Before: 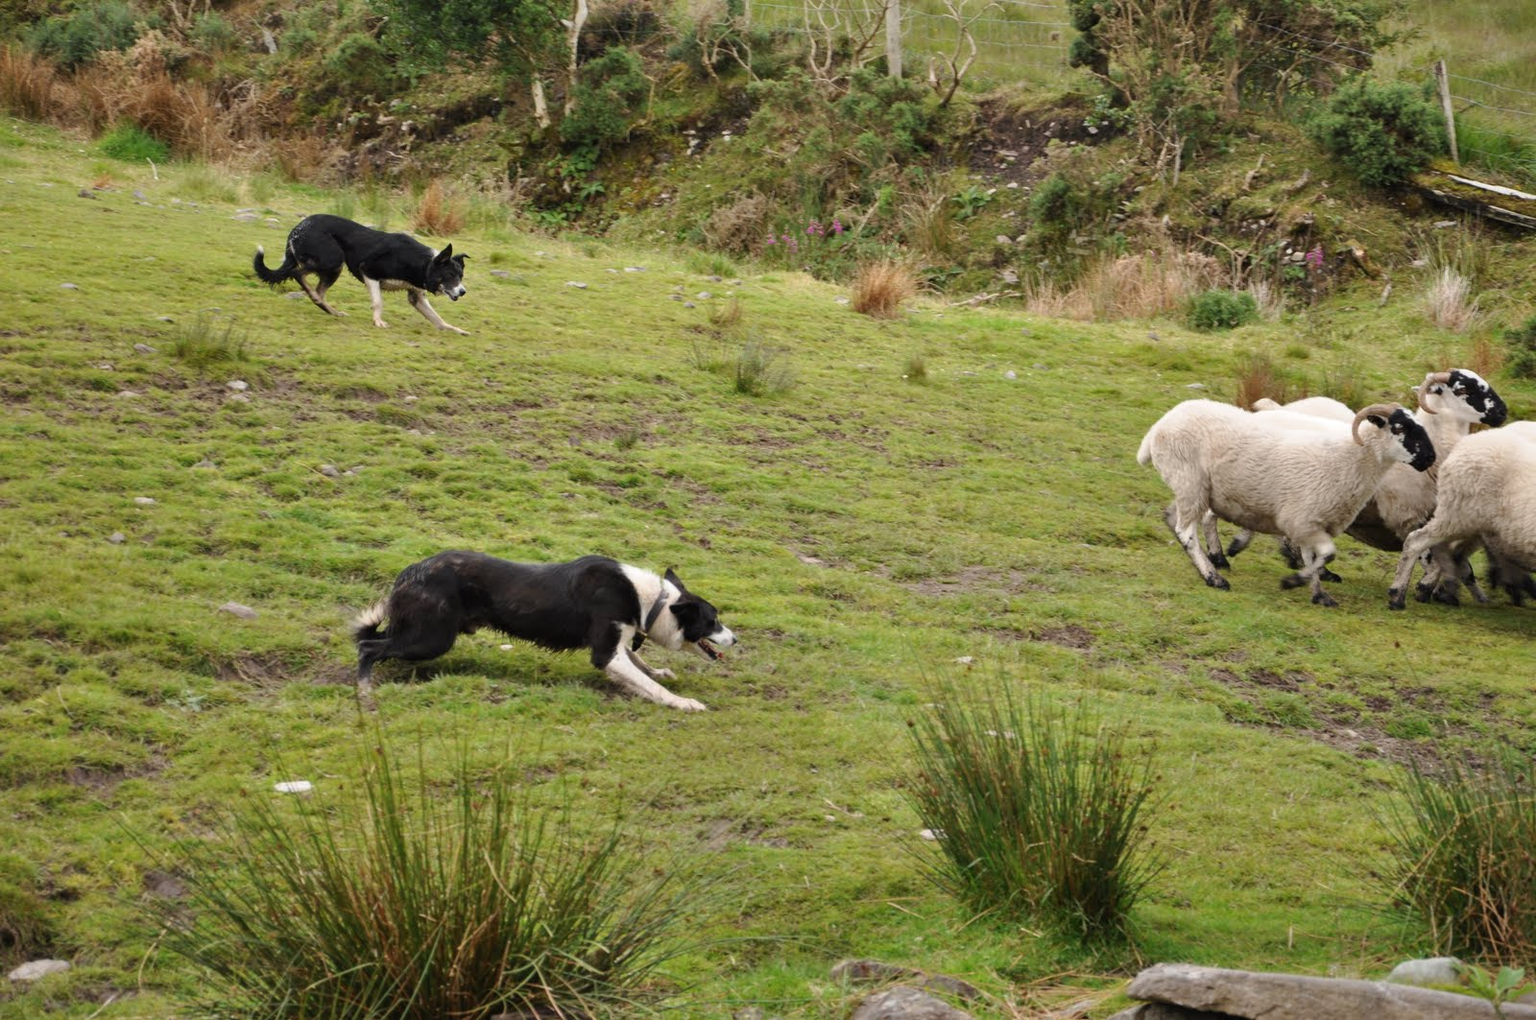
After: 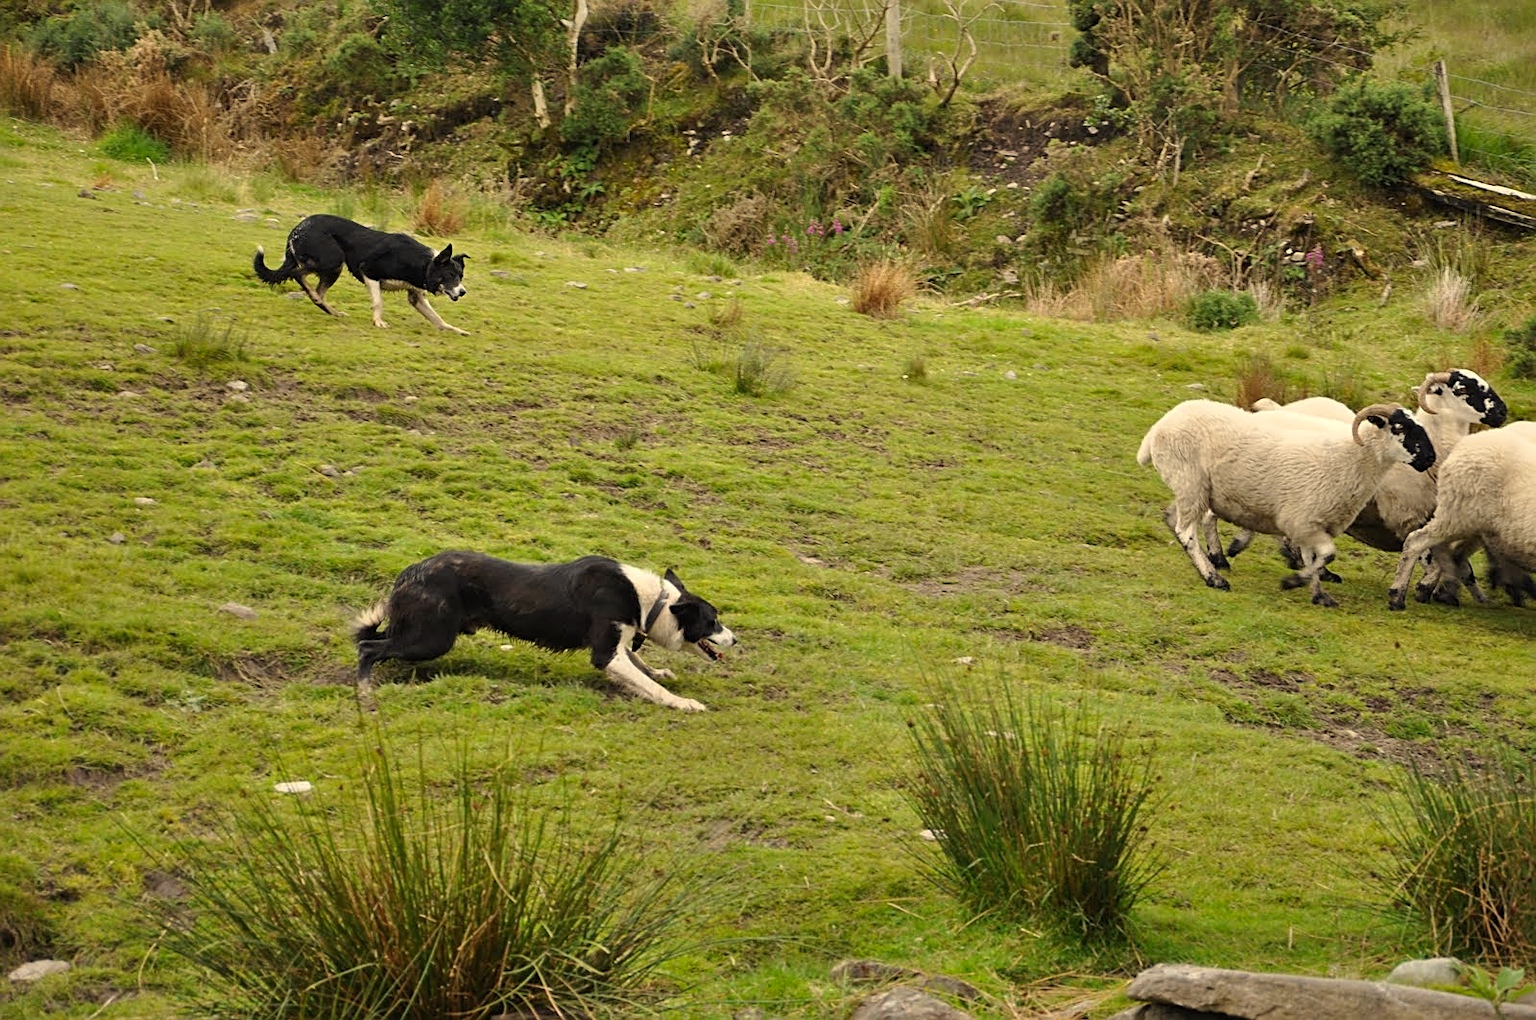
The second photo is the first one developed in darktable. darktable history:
color correction: highlights a* 1.42, highlights b* 17.83
sharpen: on, module defaults
